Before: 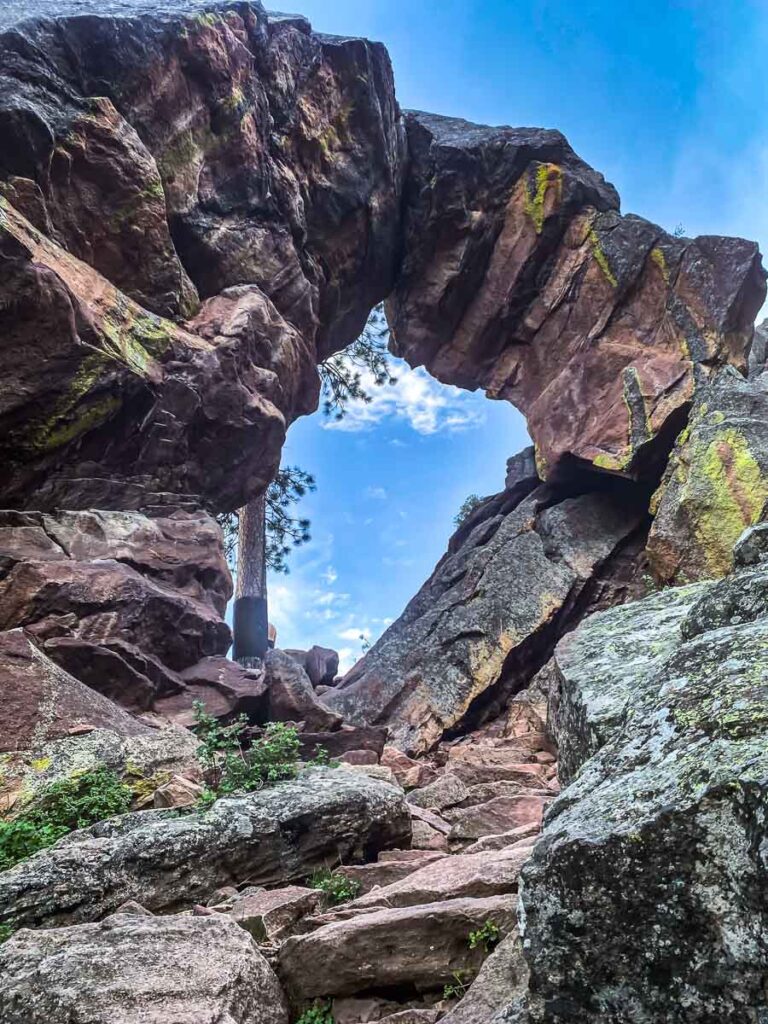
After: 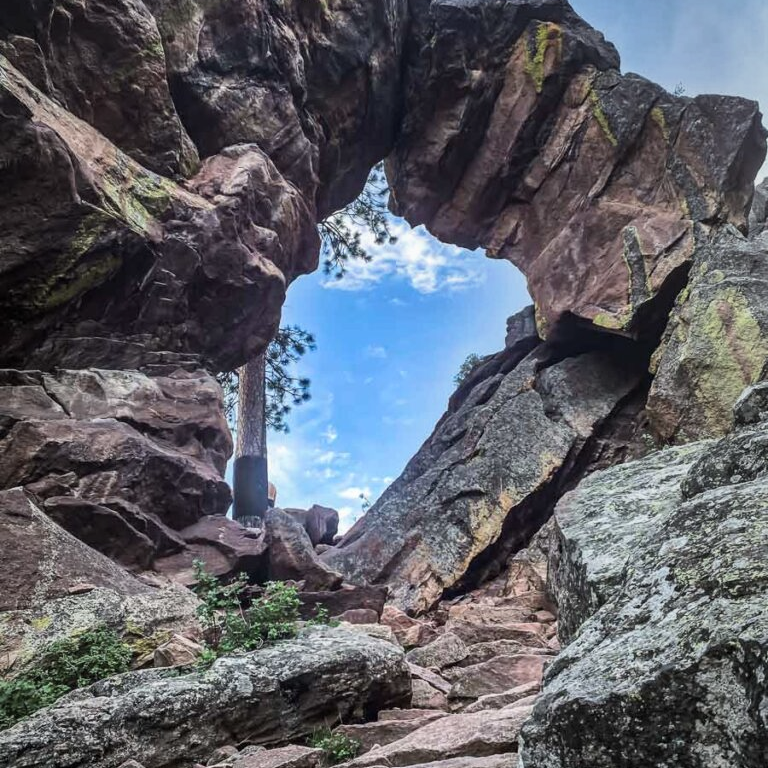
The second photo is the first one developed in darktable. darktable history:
crop: top 13.819%, bottom 11.169%
vignetting: fall-off start 18.21%, fall-off radius 137.95%, brightness -0.207, center (-0.078, 0.066), width/height ratio 0.62, shape 0.59
